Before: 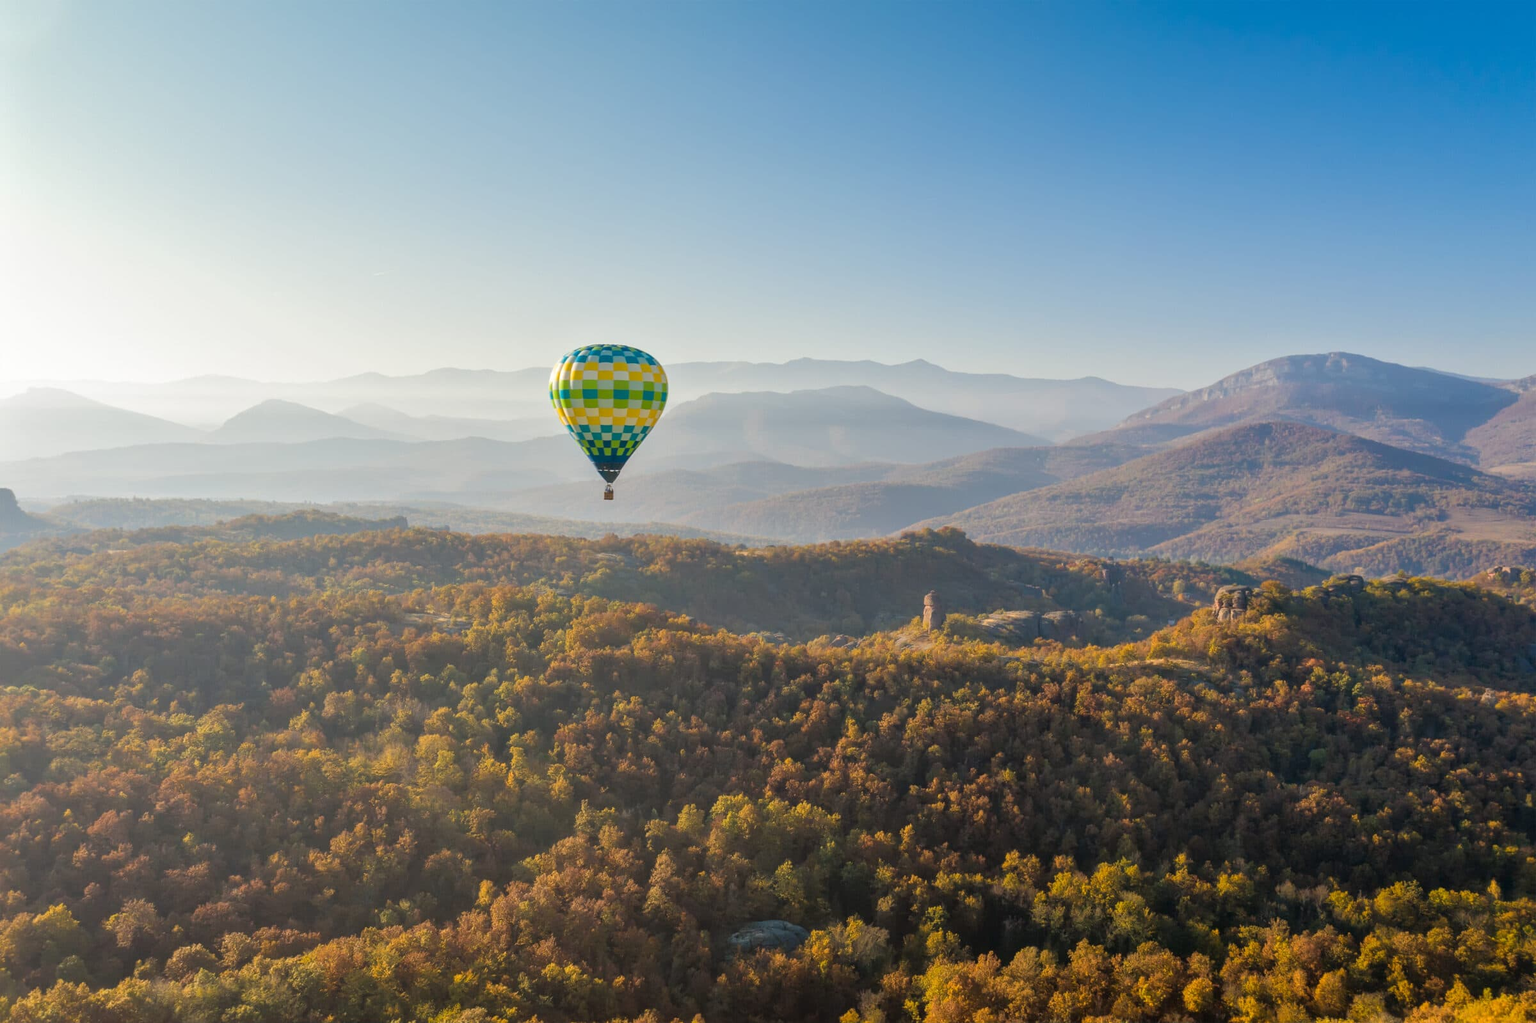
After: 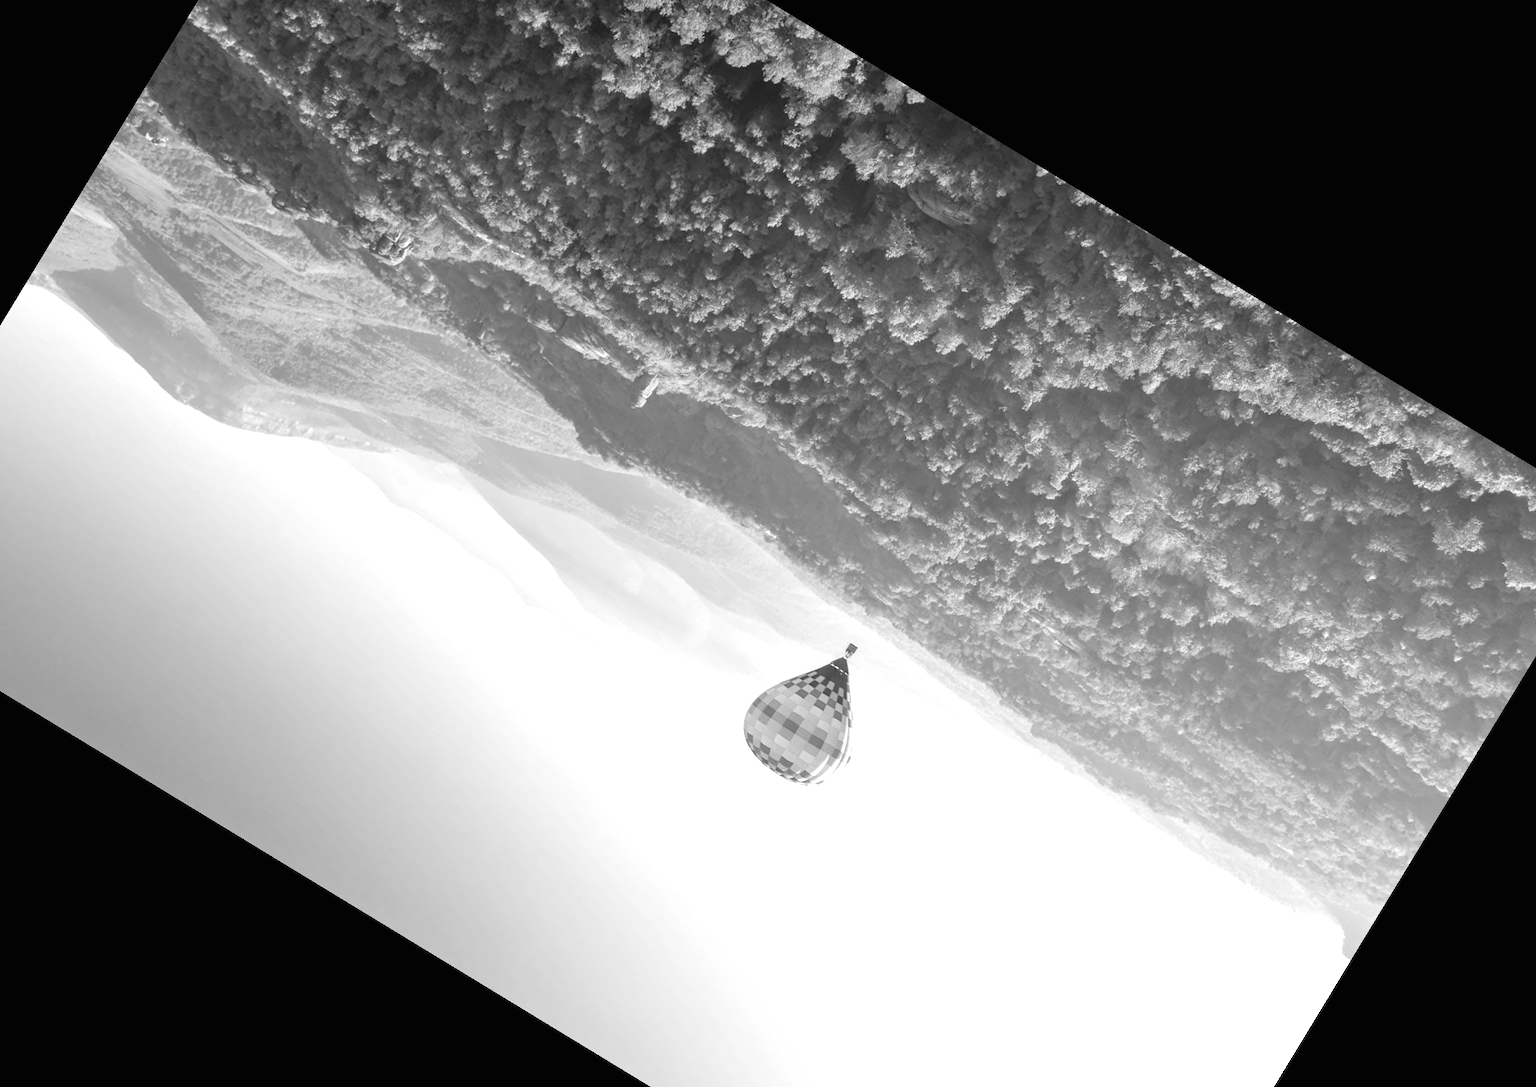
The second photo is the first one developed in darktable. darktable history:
monochrome: size 1
contrast brightness saturation: contrast 0.05, brightness 0.06, saturation 0.01
exposure: black level correction 0, exposure 1.1 EV, compensate exposure bias true, compensate highlight preservation false
crop and rotate: angle 148.68°, left 9.111%, top 15.603%, right 4.588%, bottom 17.041%
